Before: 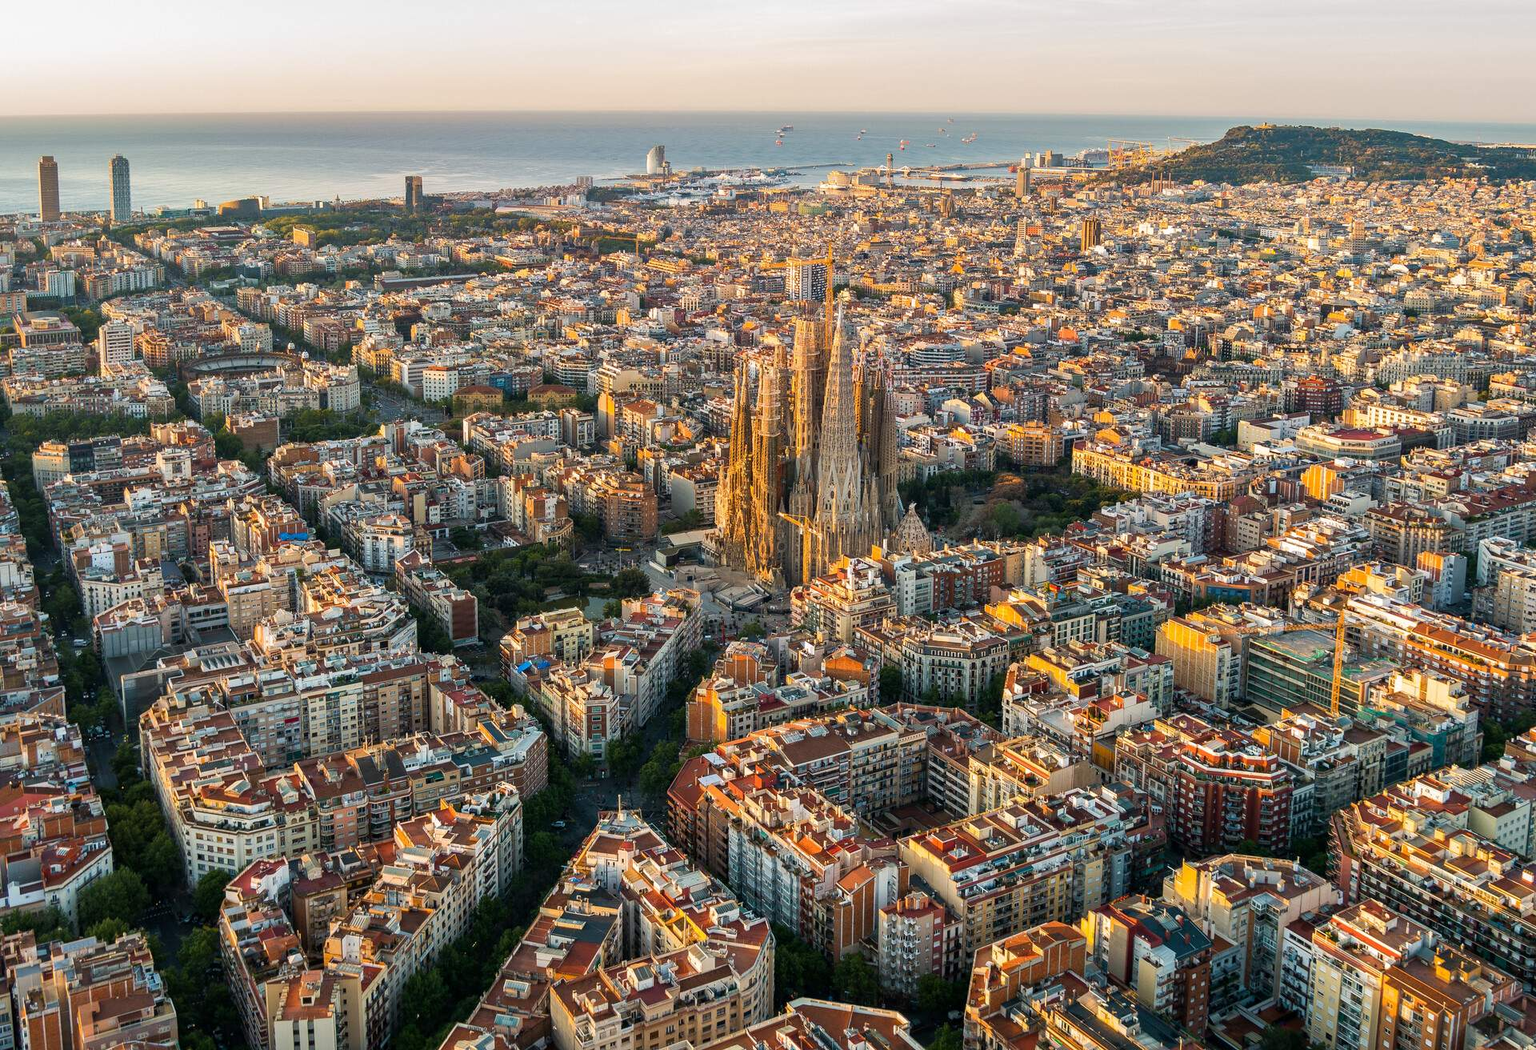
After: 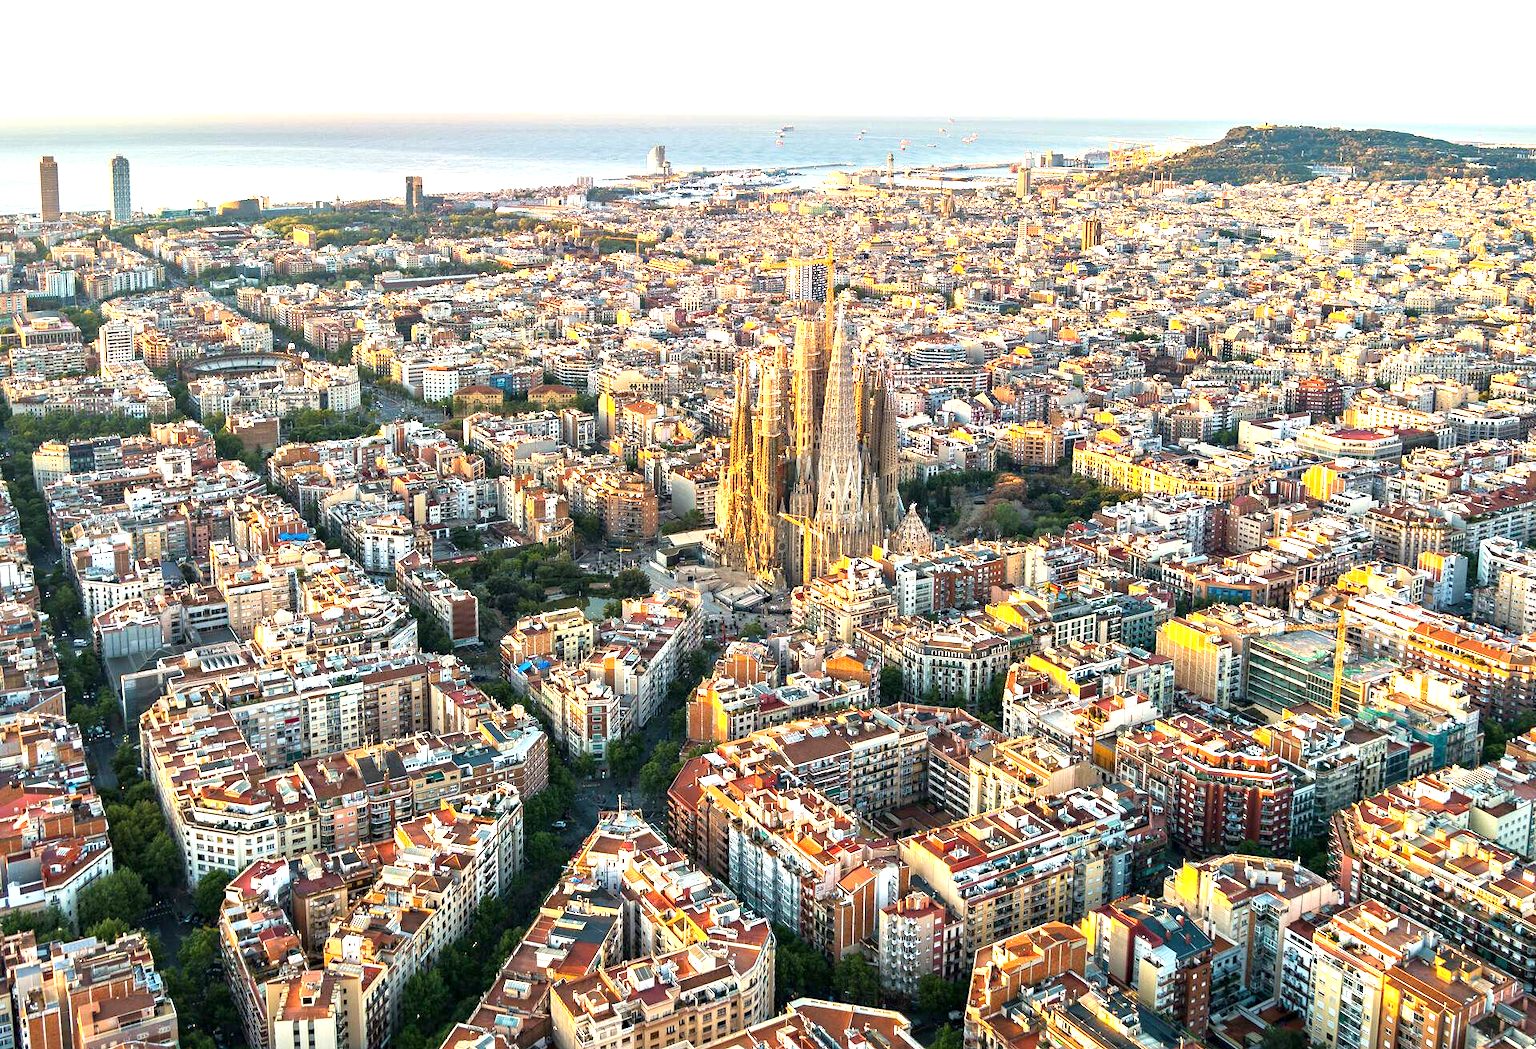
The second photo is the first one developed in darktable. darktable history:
contrast equalizer: octaves 7, y [[0.5, 0.542, 0.583, 0.625, 0.667, 0.708], [0.5 ×6], [0.5 ×6], [0 ×6], [0 ×6]], mix 0.143
exposure: black level correction 0, exposure 1.199 EV, compensate highlight preservation false
sharpen: radius 5.361, amount 0.317, threshold 26.732
